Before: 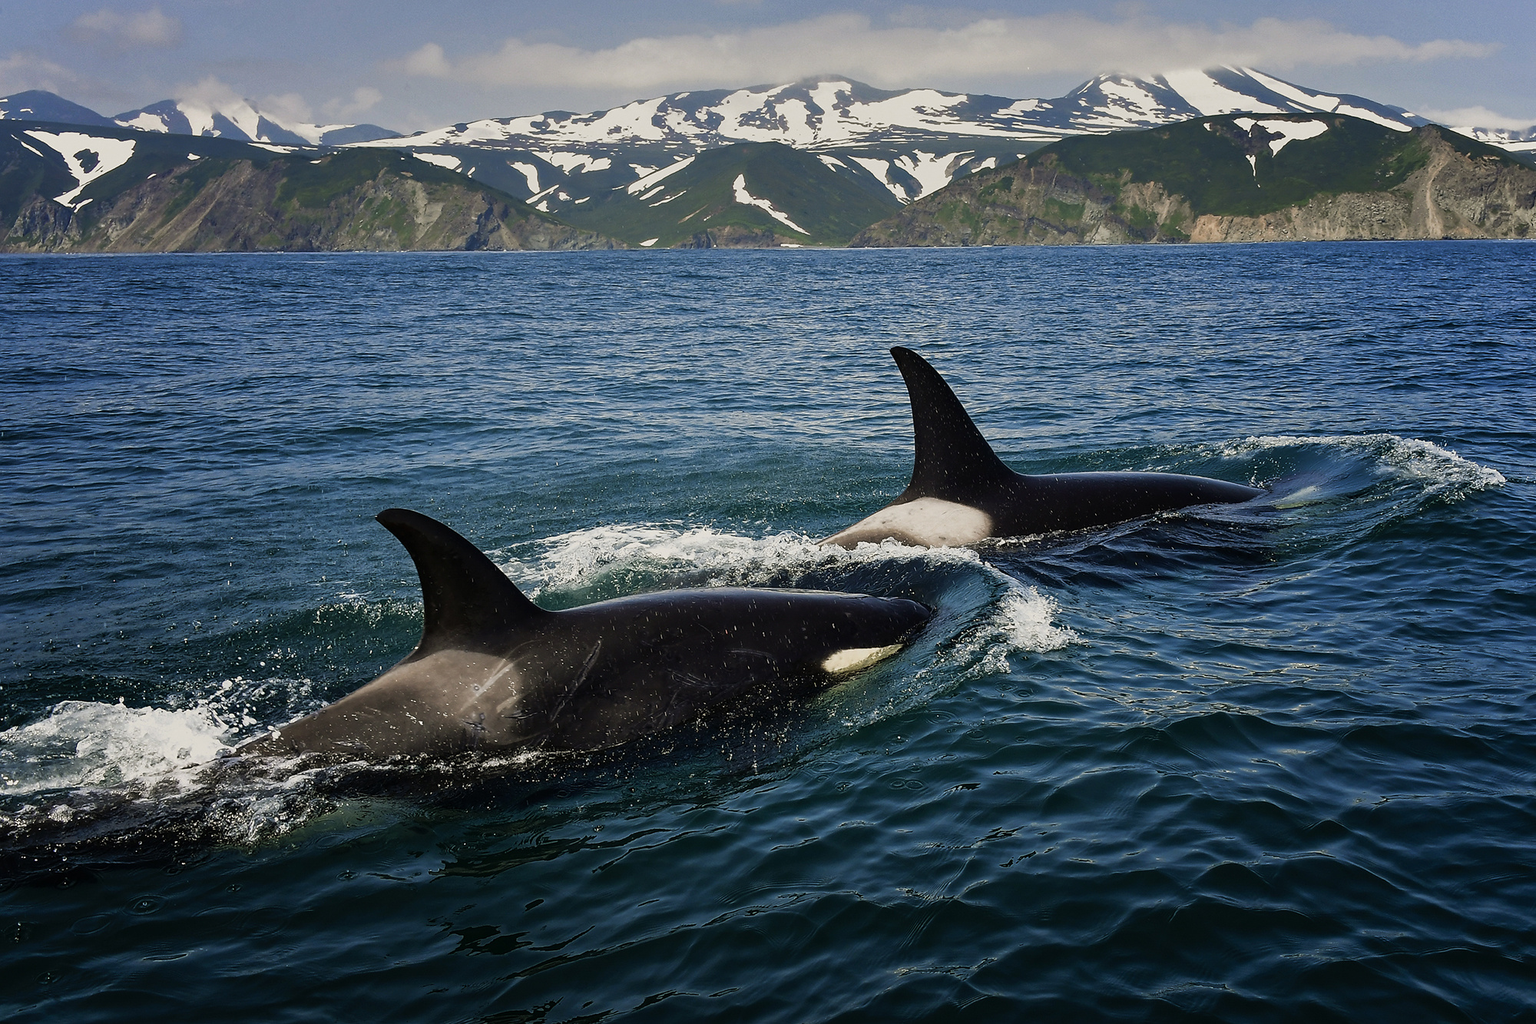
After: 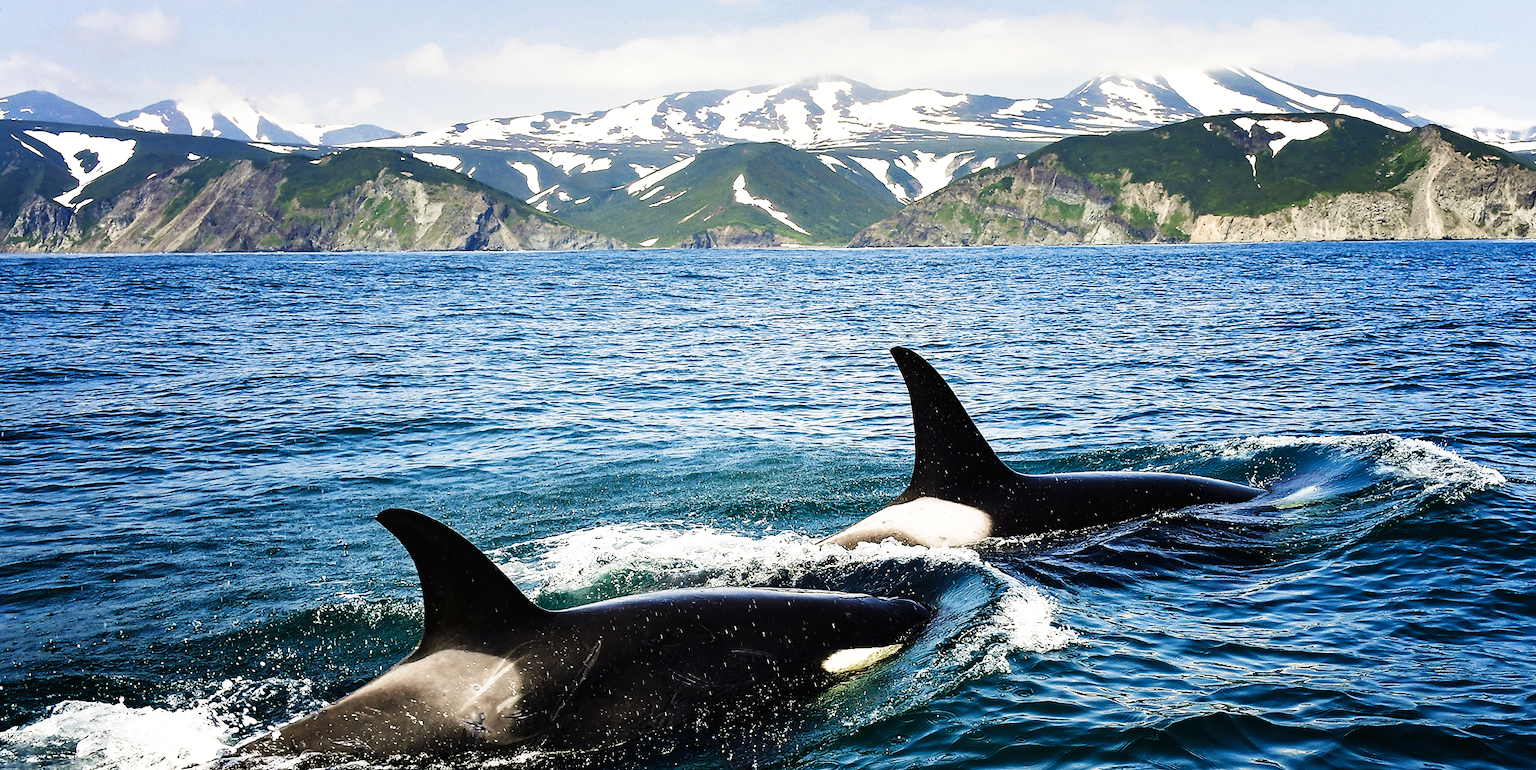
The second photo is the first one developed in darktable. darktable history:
crop: bottom 24.722%
tone equalizer: -8 EV -0.401 EV, -7 EV -0.422 EV, -6 EV -0.359 EV, -5 EV -0.185 EV, -3 EV 0.255 EV, -2 EV 0.316 EV, -1 EV 0.415 EV, +0 EV 0.395 EV, edges refinement/feathering 500, mask exposure compensation -1.57 EV, preserve details no
base curve: curves: ch0 [(0, 0.003) (0.001, 0.002) (0.006, 0.004) (0.02, 0.022) (0.048, 0.086) (0.094, 0.234) (0.162, 0.431) (0.258, 0.629) (0.385, 0.8) (0.548, 0.918) (0.751, 0.988) (1, 1)], preserve colors none
